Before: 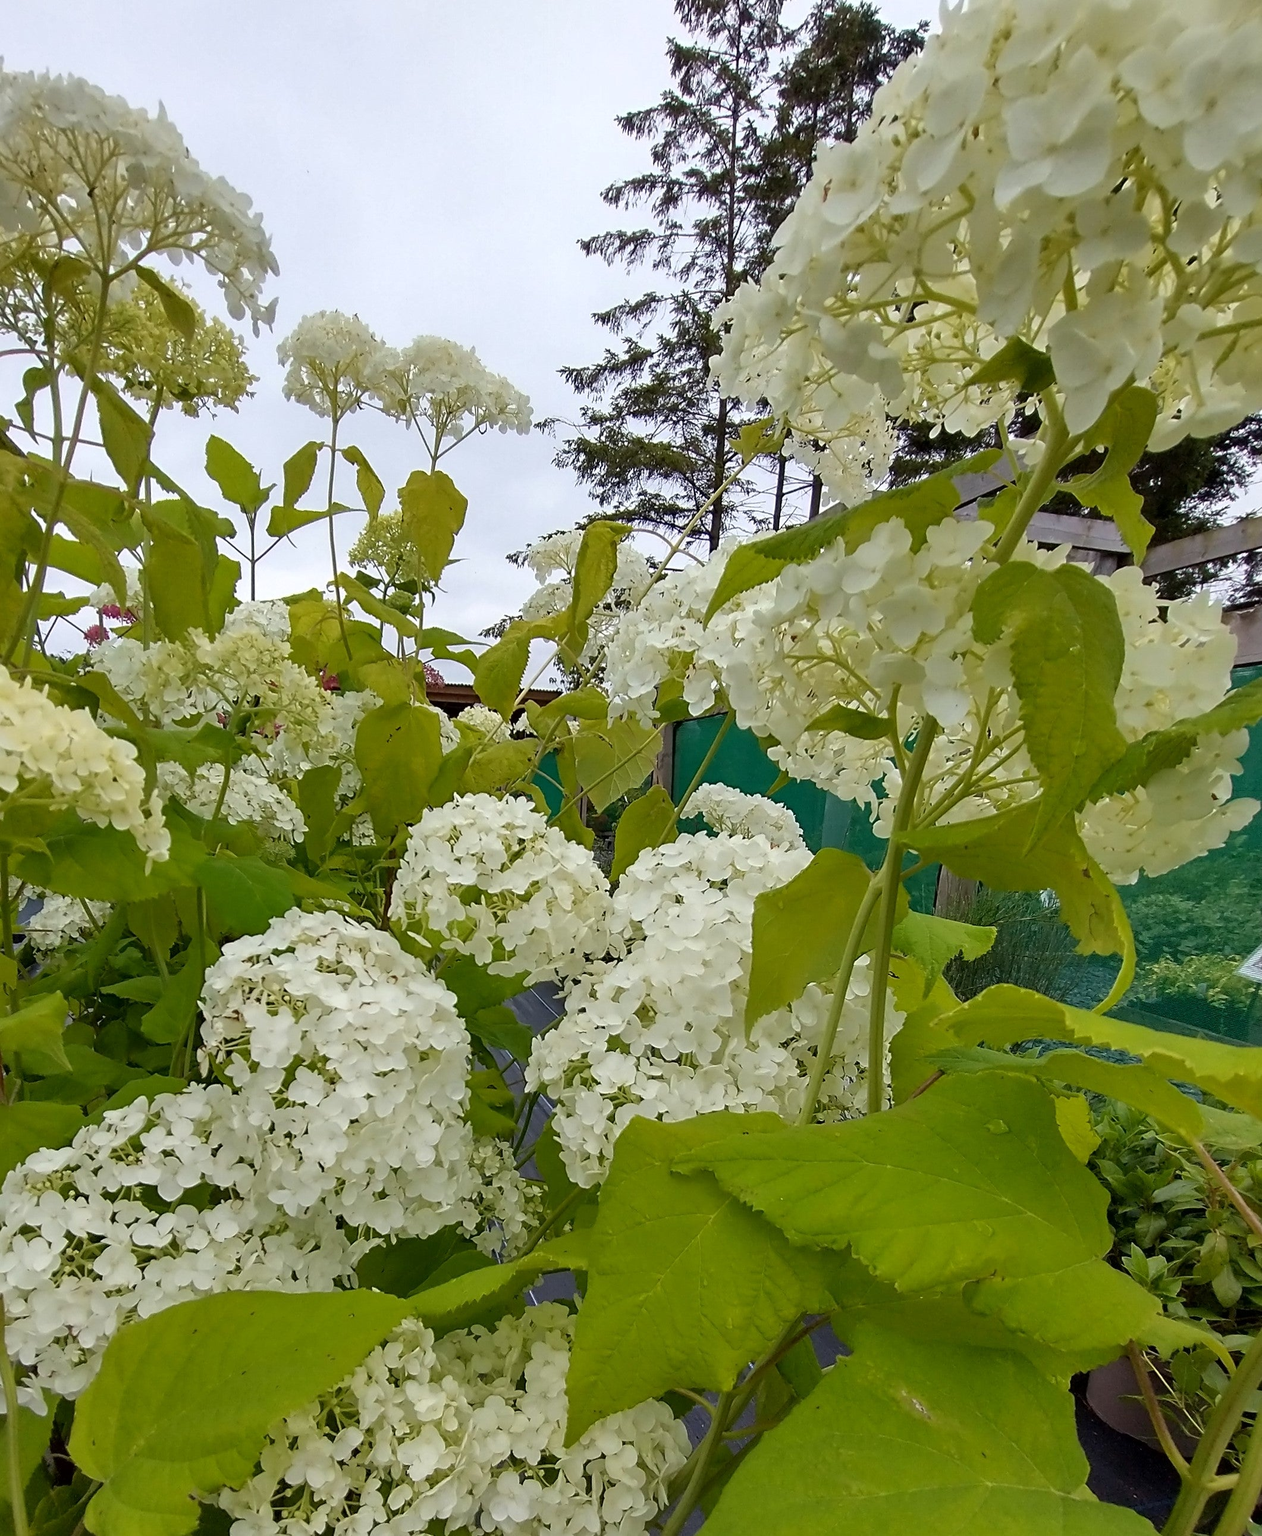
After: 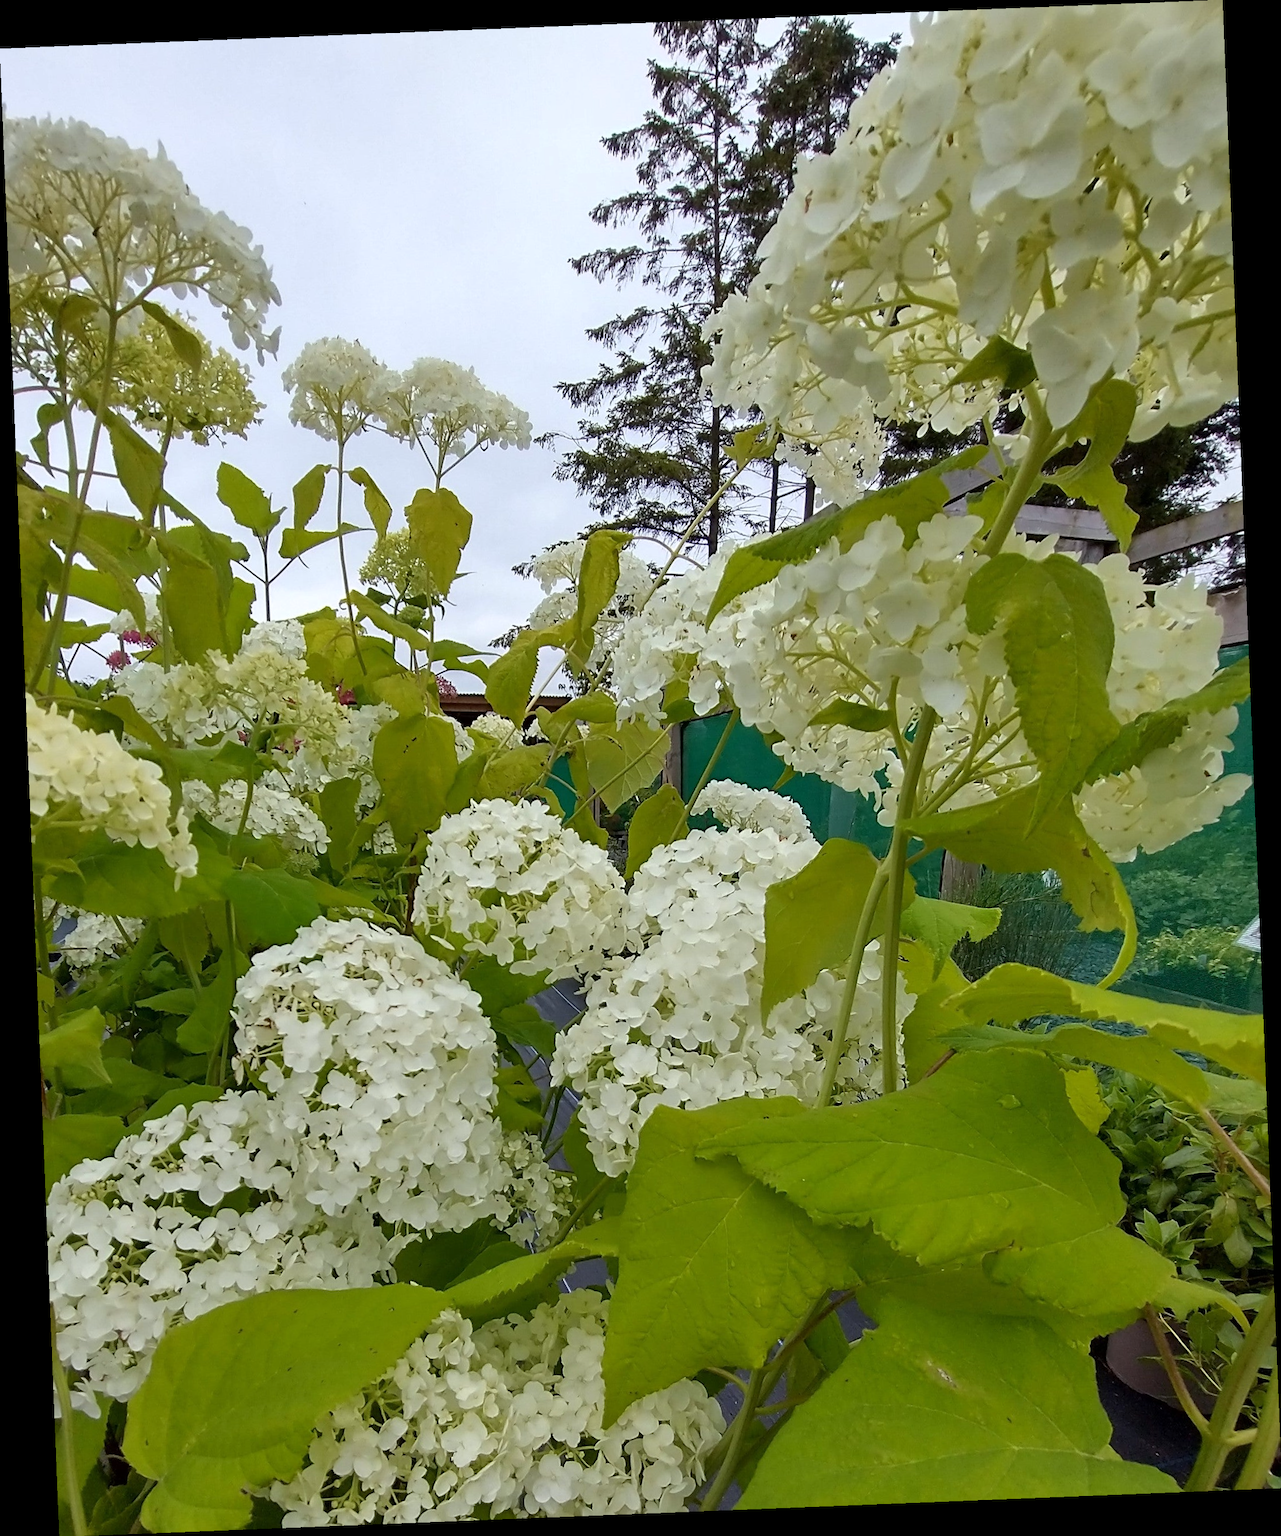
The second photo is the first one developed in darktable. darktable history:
rotate and perspective: rotation -2.29°, automatic cropping off
white balance: red 0.986, blue 1.01
